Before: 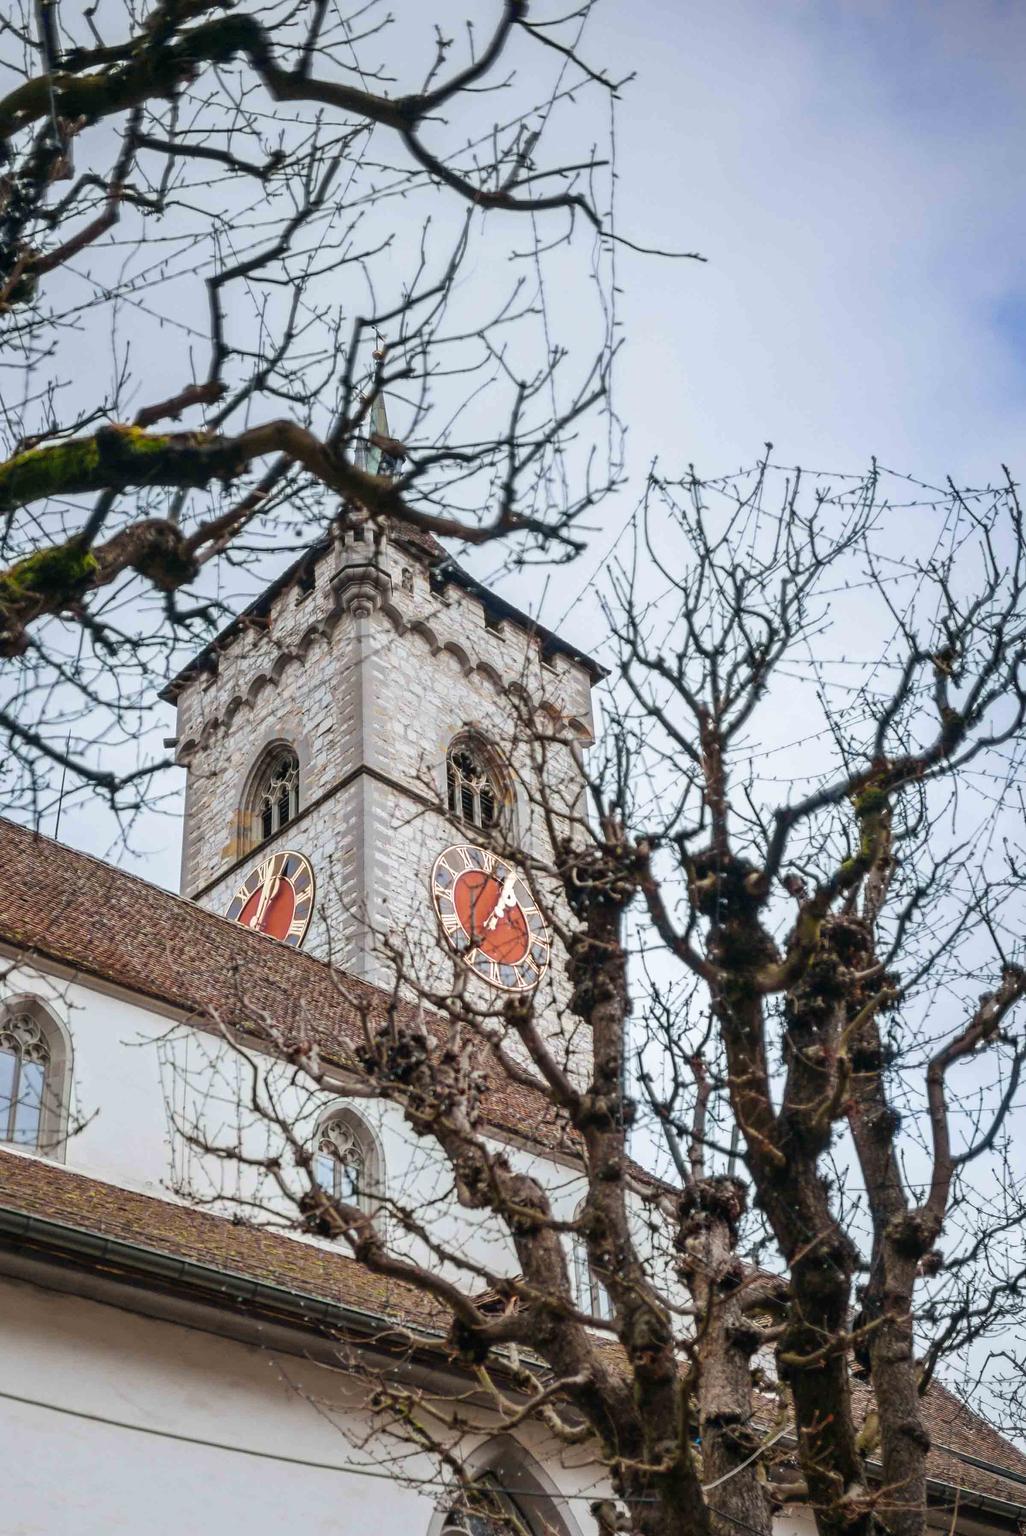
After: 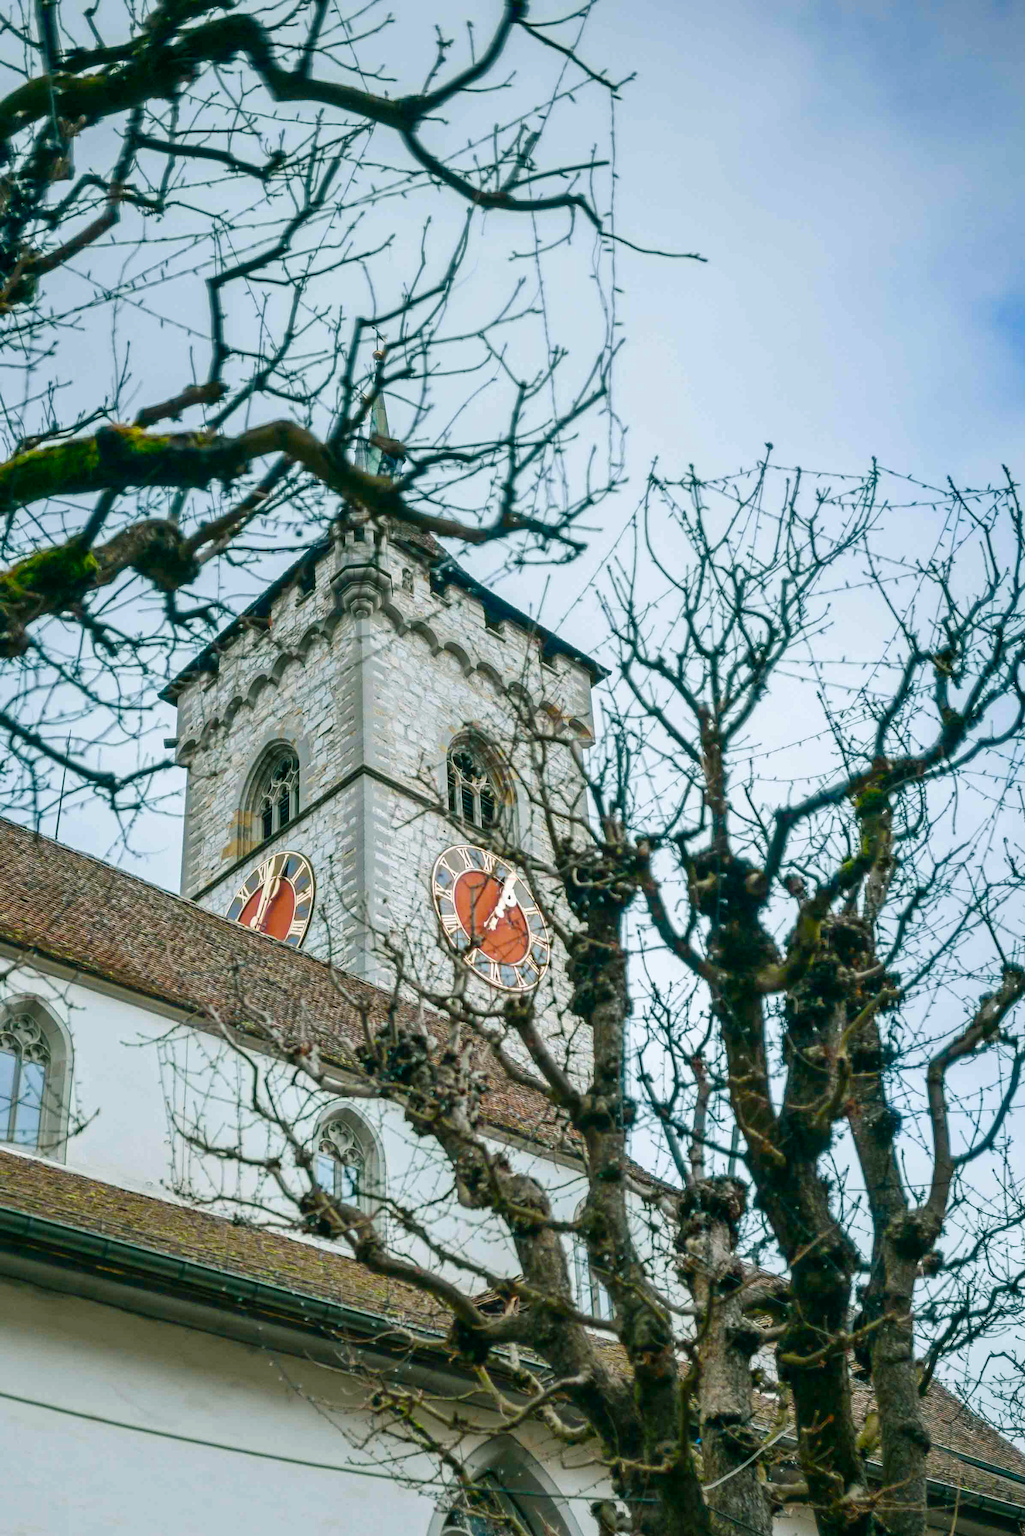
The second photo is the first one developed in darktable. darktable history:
color balance rgb: power › chroma 2.16%, power › hue 166.79°, perceptual saturation grading › global saturation 20%, perceptual saturation grading › highlights -25.247%, perceptual saturation grading › shadows 23.974%, global vibrance 20%
